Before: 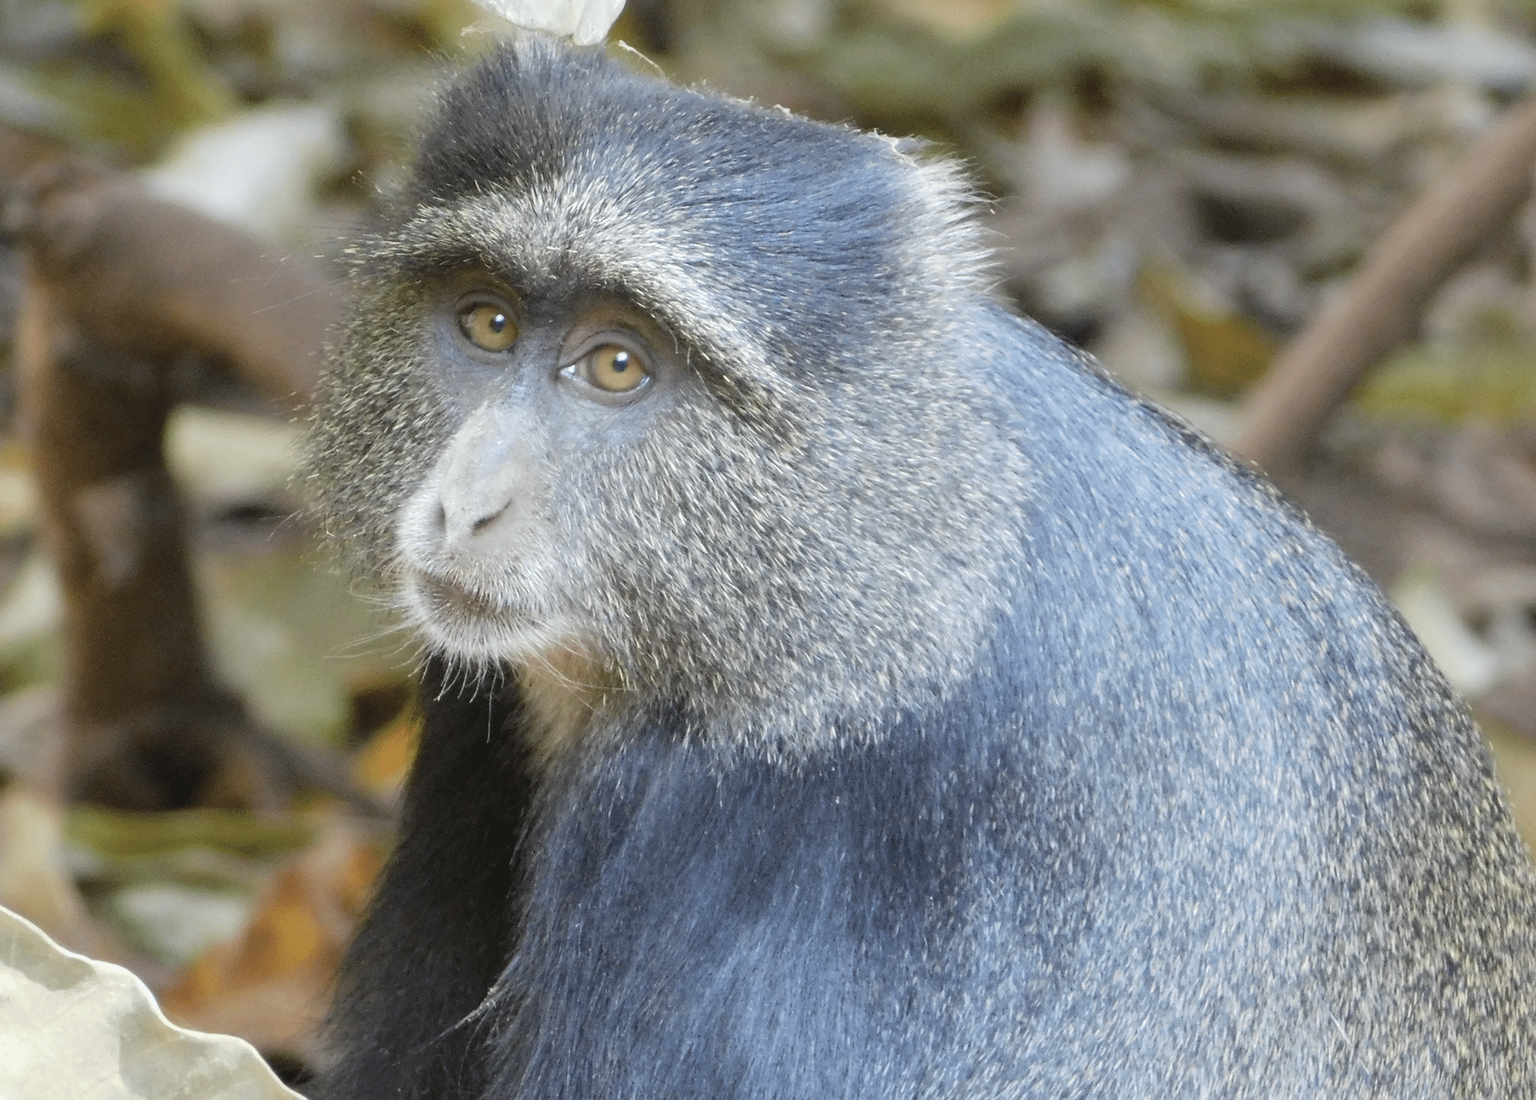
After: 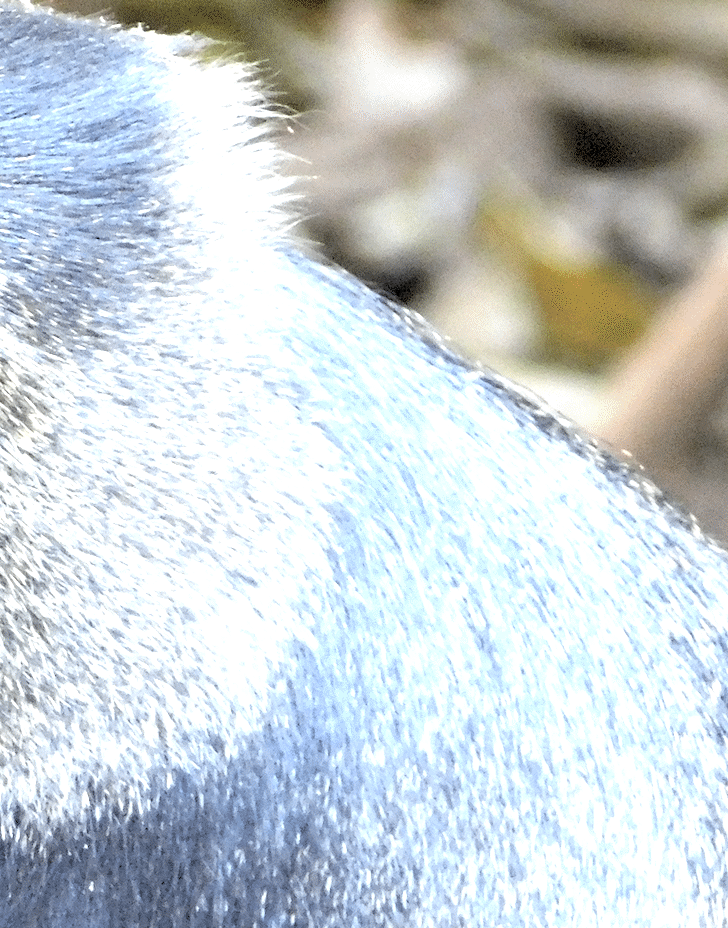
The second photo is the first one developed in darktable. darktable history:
crop and rotate: left 49.936%, top 10.094%, right 13.136%, bottom 24.256%
exposure: black level correction 0.001, exposure 1.116 EV, compensate highlight preservation false
rgb levels: levels [[0.034, 0.472, 0.904], [0, 0.5, 1], [0, 0.5, 1]]
